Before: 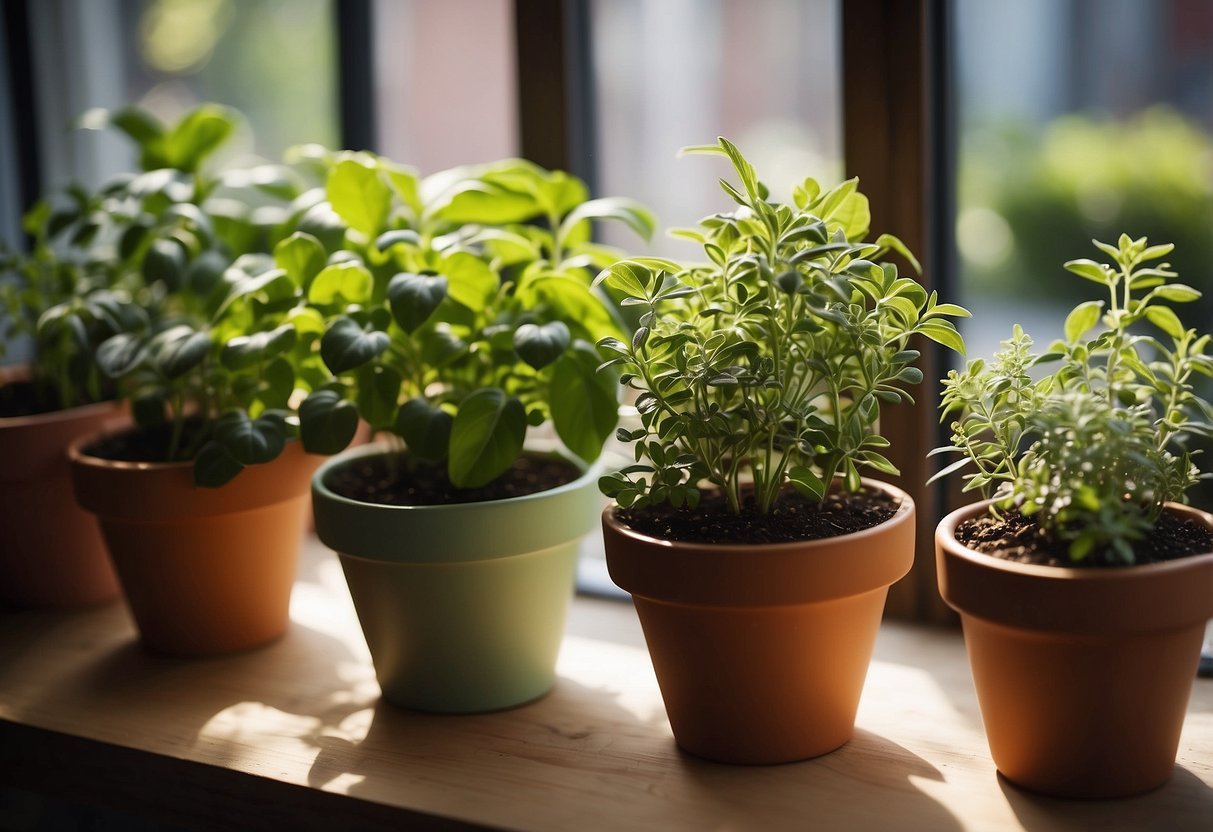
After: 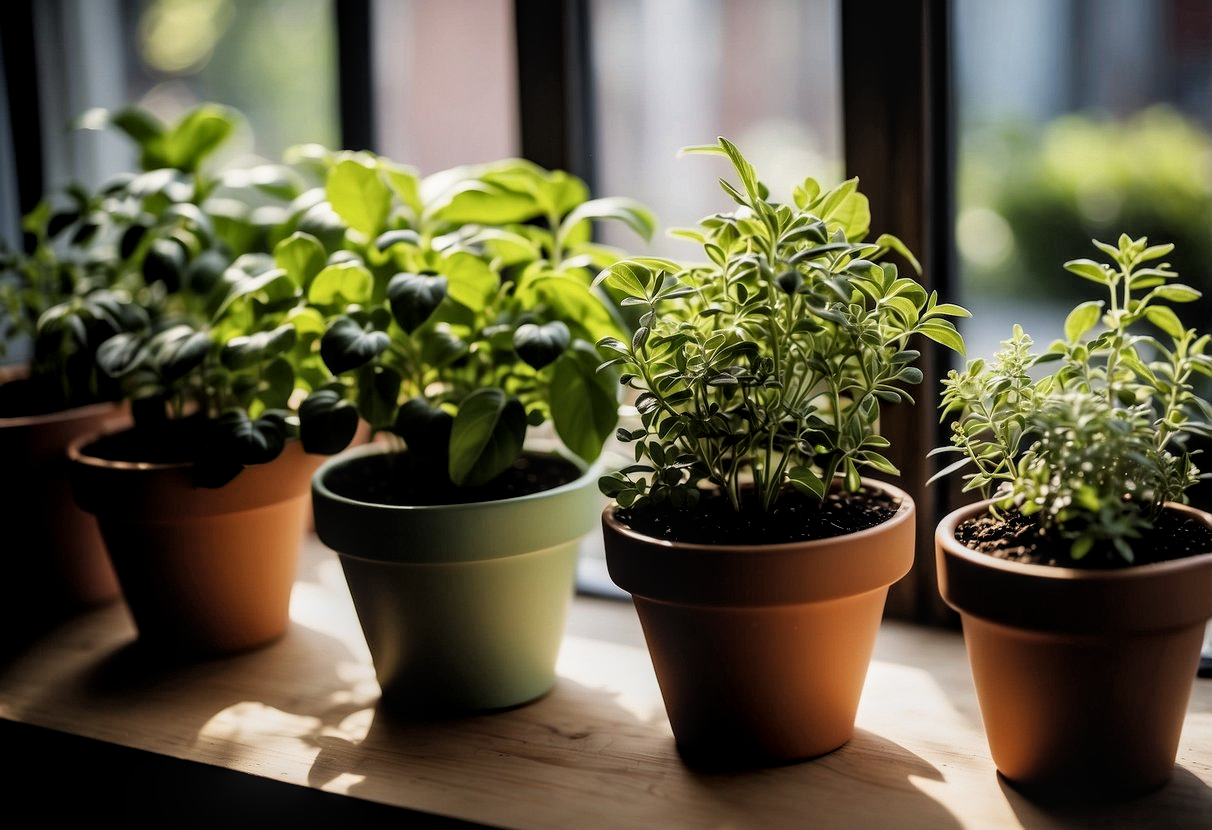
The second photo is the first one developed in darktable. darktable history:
crop: top 0.072%, bottom 0.127%
filmic rgb: black relative exposure -4.92 EV, white relative exposure 2.82 EV, hardness 3.7
color correction: highlights b* -0.043, saturation 0.995
local contrast: on, module defaults
